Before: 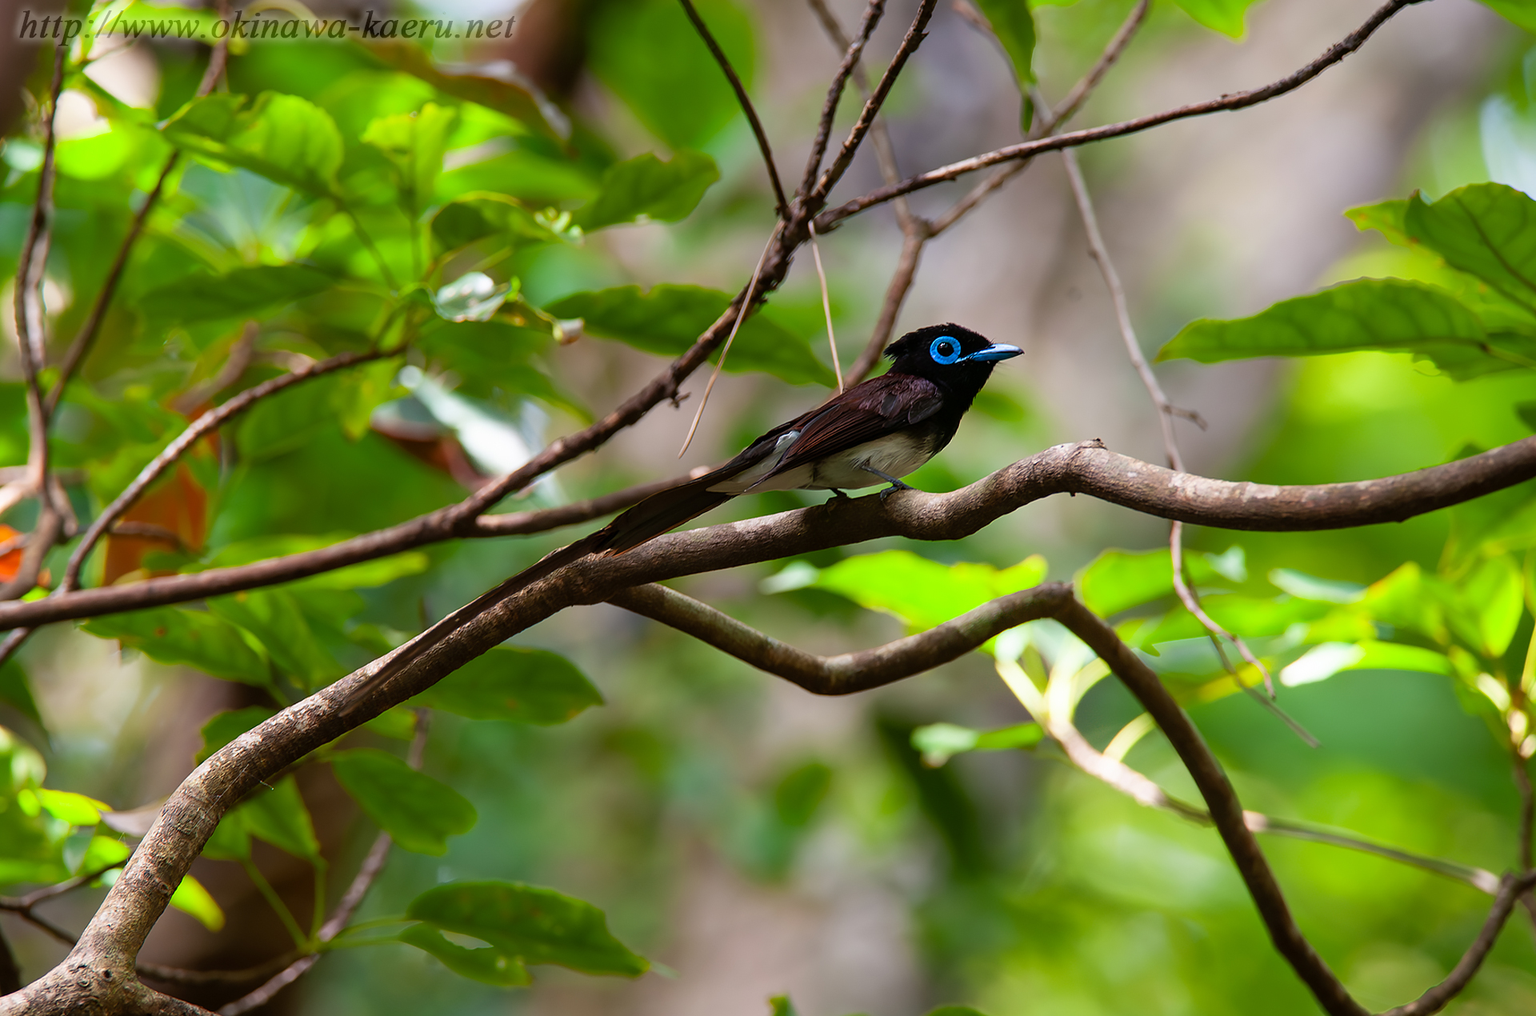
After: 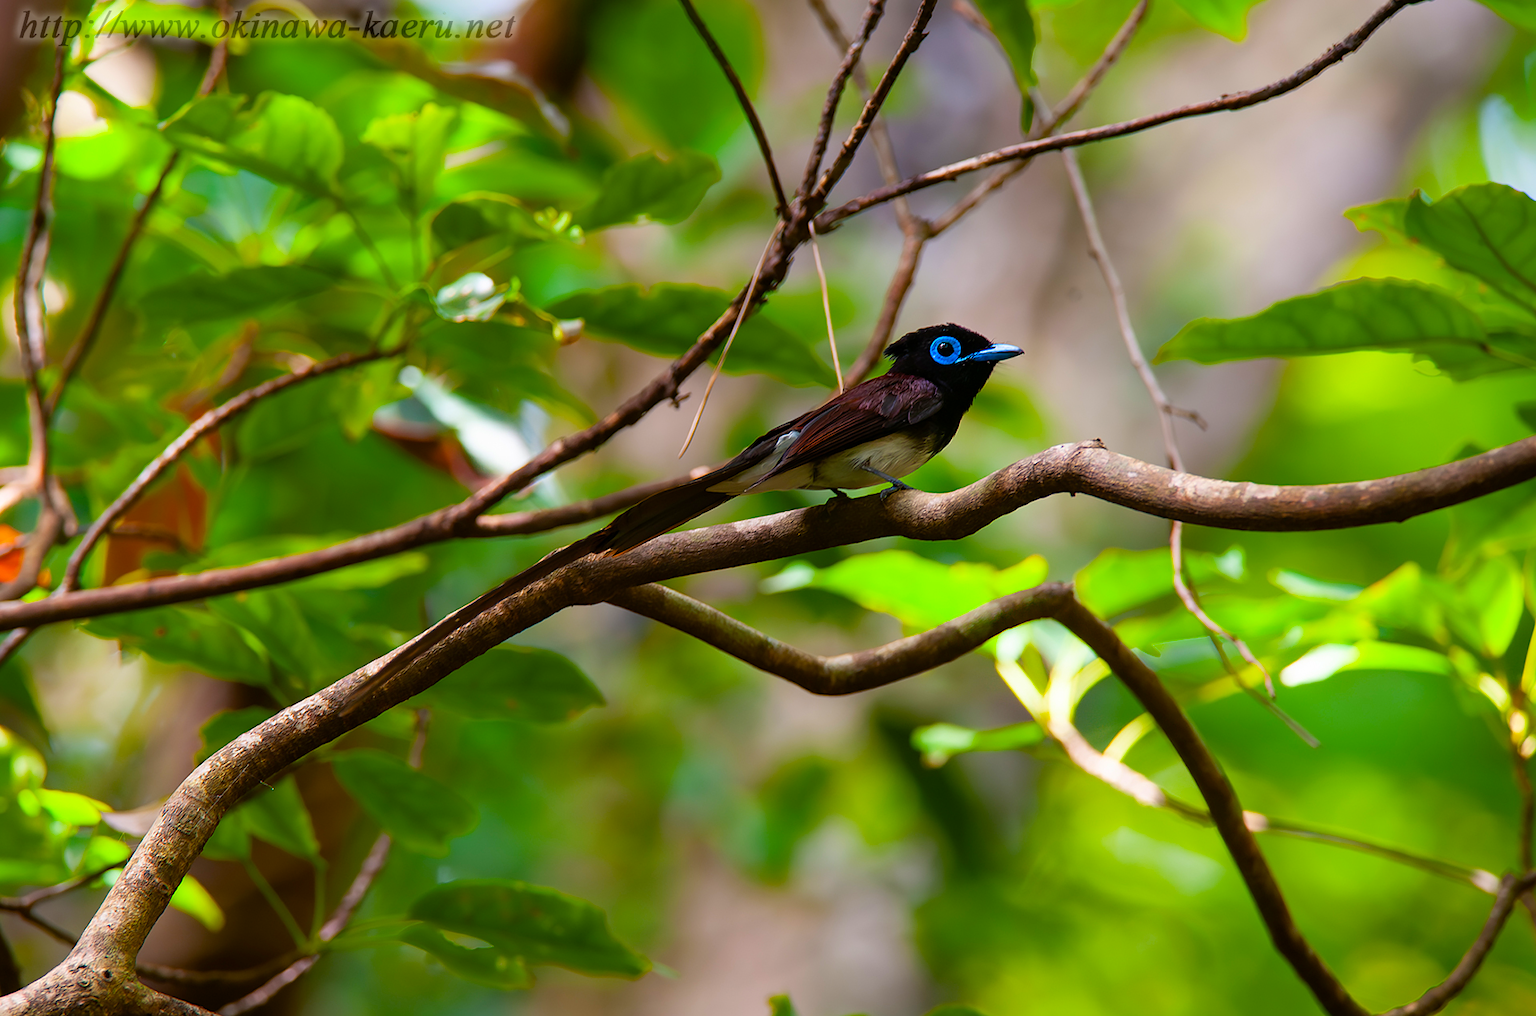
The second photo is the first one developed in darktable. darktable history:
color balance rgb: linear chroma grading › global chroma 15%, perceptual saturation grading › global saturation 30%
